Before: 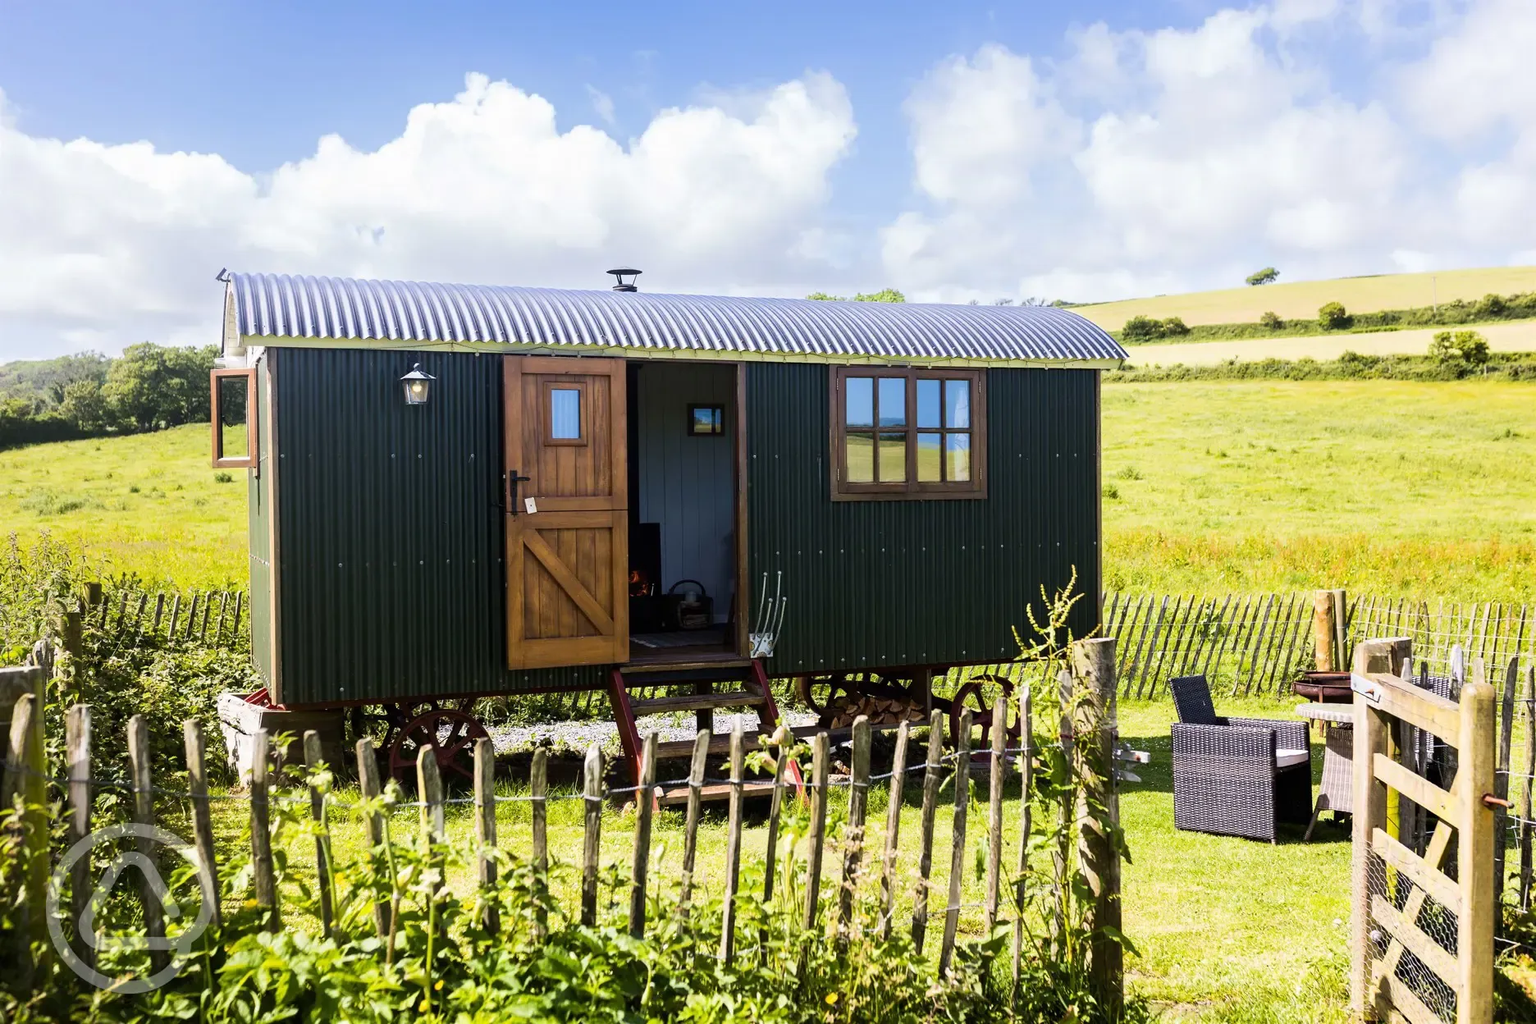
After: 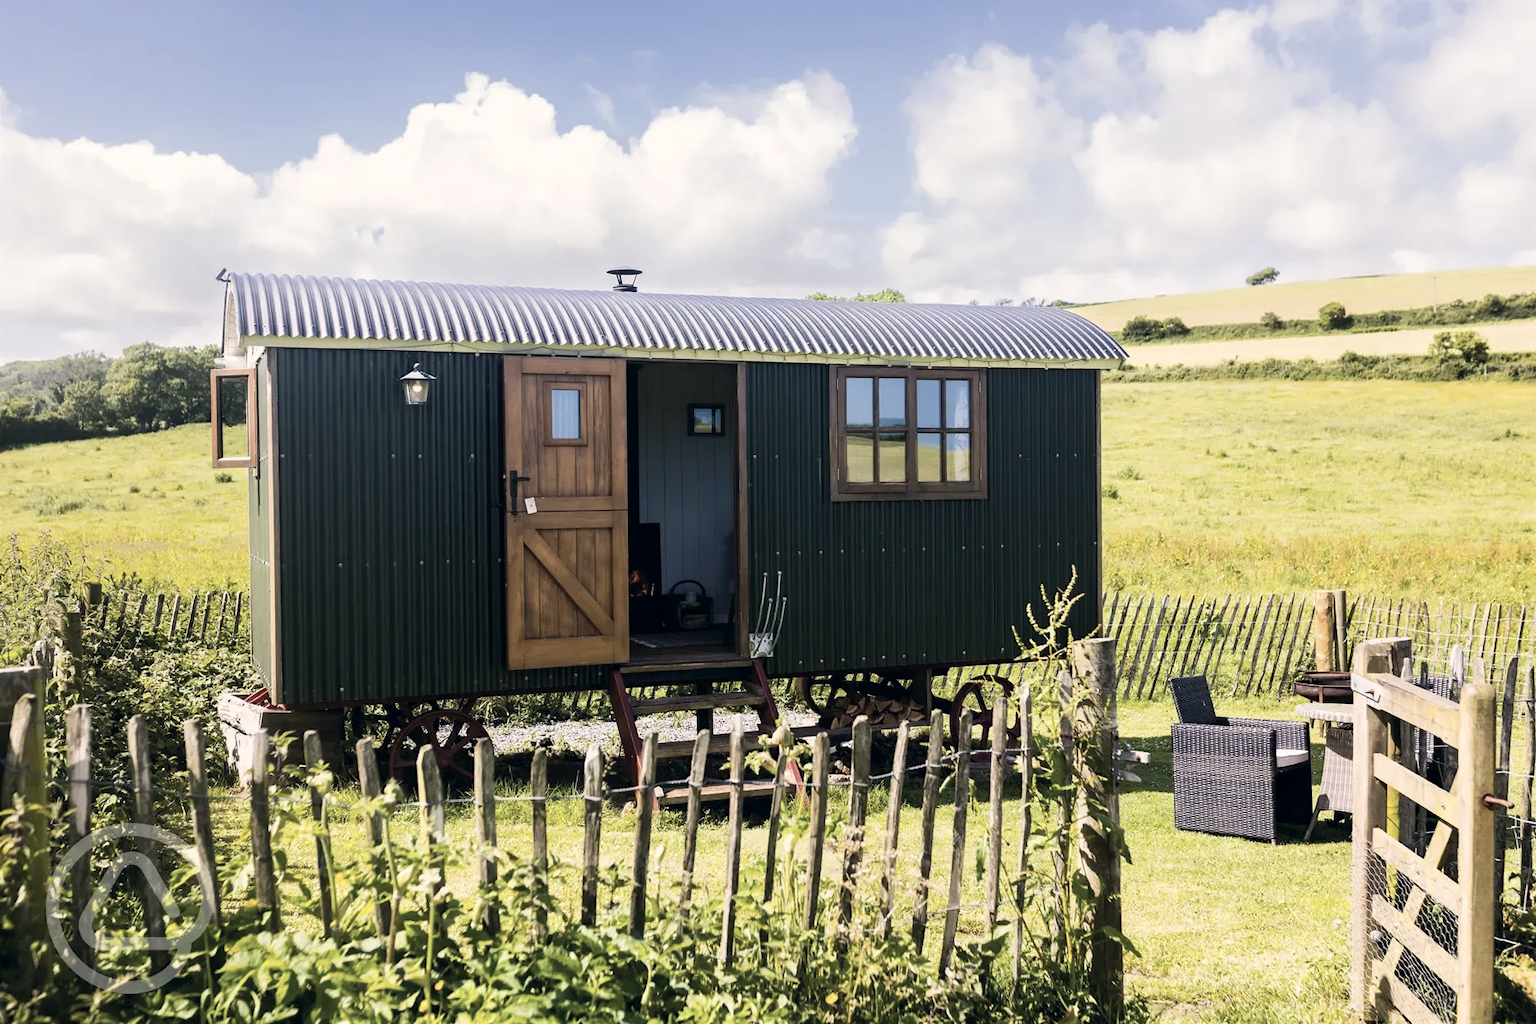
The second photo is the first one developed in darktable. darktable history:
color correction: highlights a* 2.83, highlights b* 5, shadows a* -2.3, shadows b* -4.96, saturation 0.786
contrast brightness saturation: saturation -0.179
